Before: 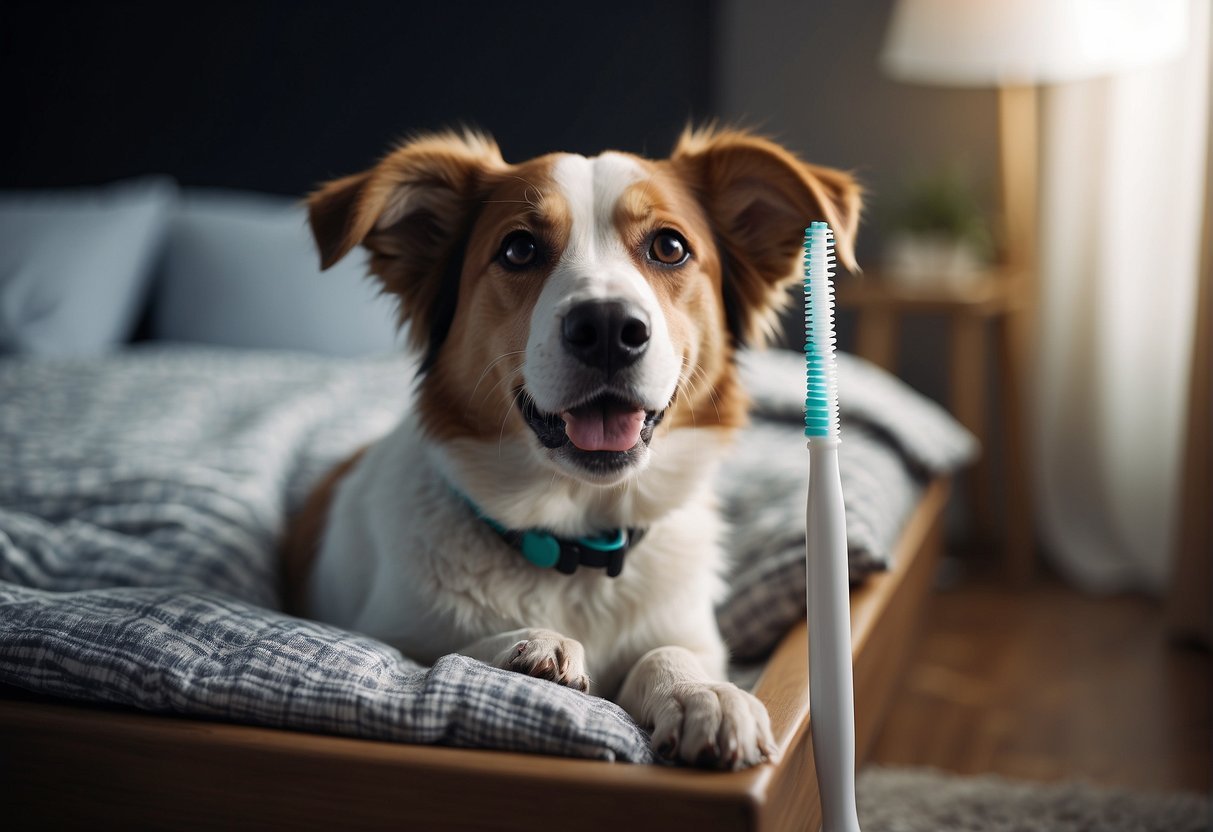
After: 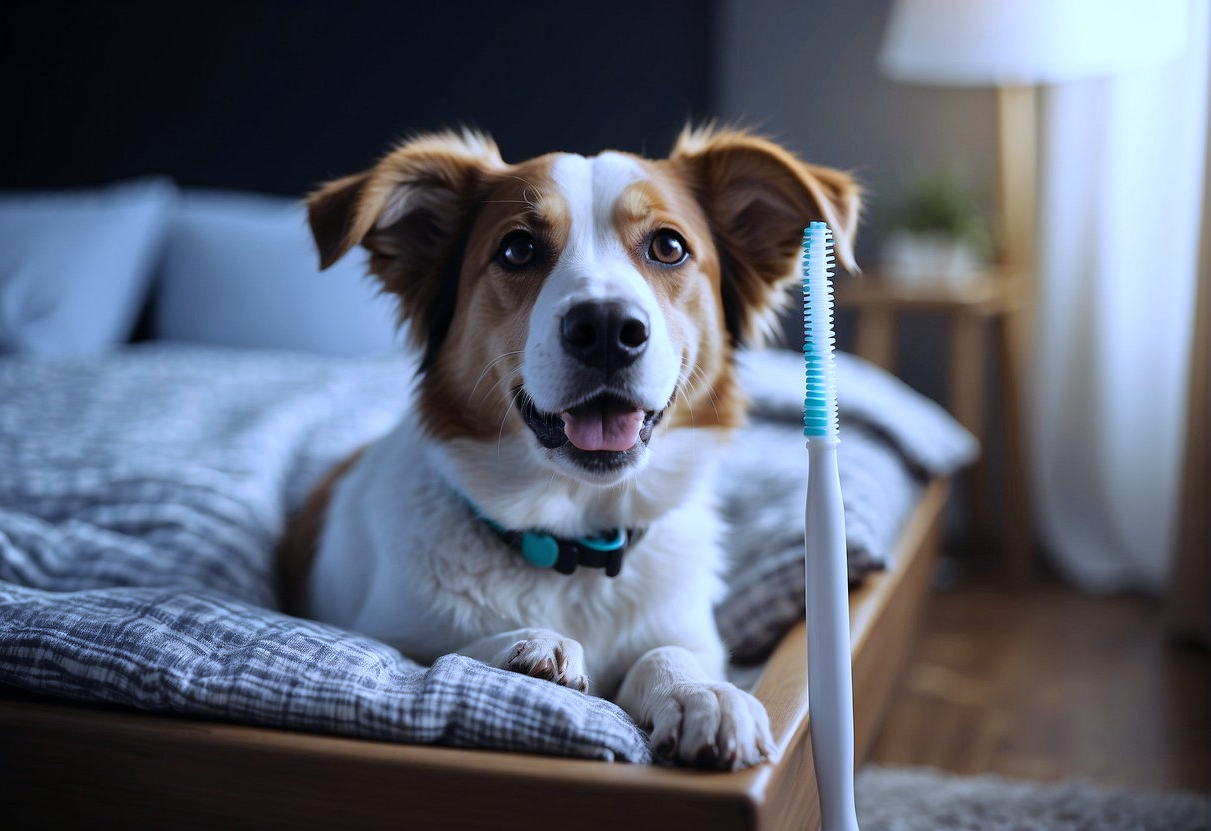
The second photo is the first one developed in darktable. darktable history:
tone equalizer: -8 EV 0.001 EV, -7 EV -0.004 EV, -6 EV 0.009 EV, -5 EV 0.032 EV, -4 EV 0.276 EV, -3 EV 0.644 EV, -2 EV 0.584 EV, -1 EV 0.187 EV, +0 EV 0.024 EV
crop and rotate: left 0.126%
white balance: red 0.871, blue 1.249
